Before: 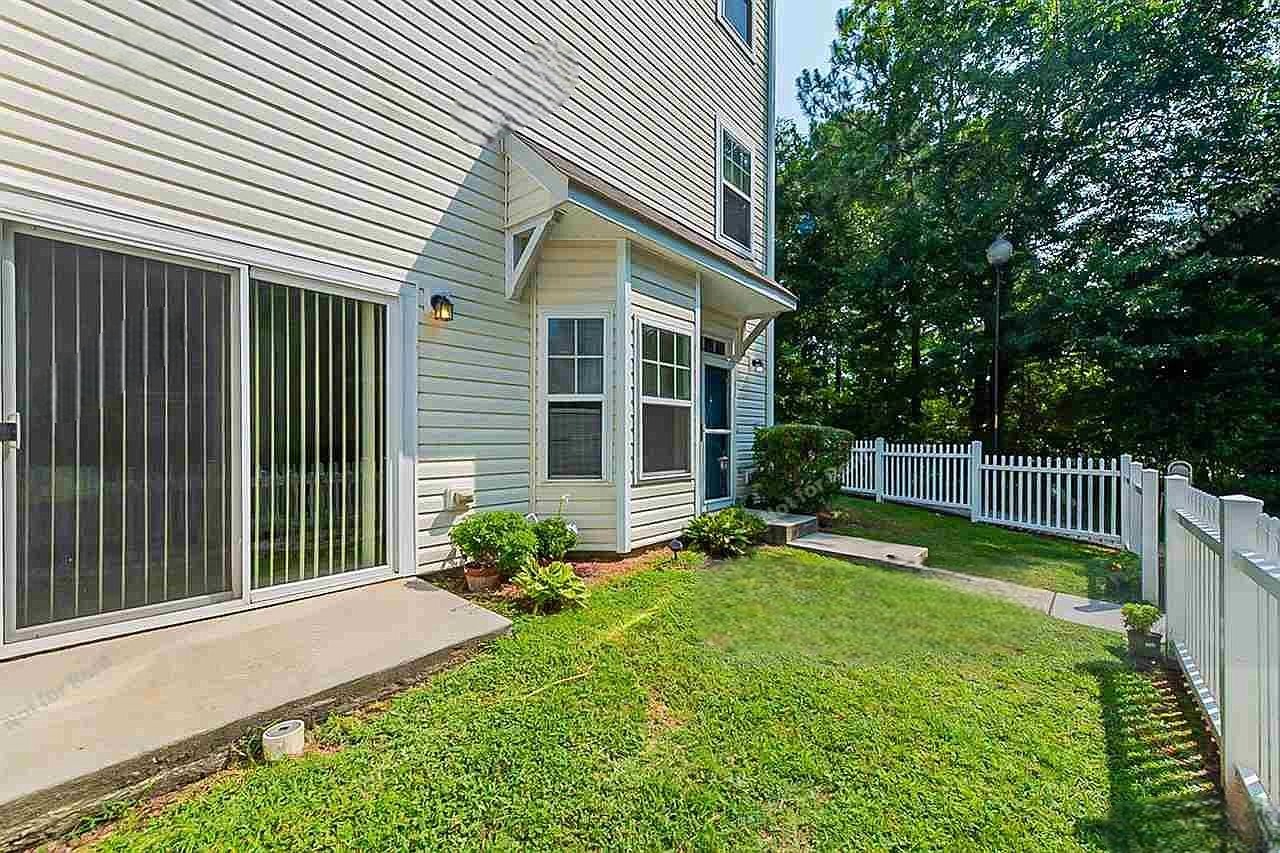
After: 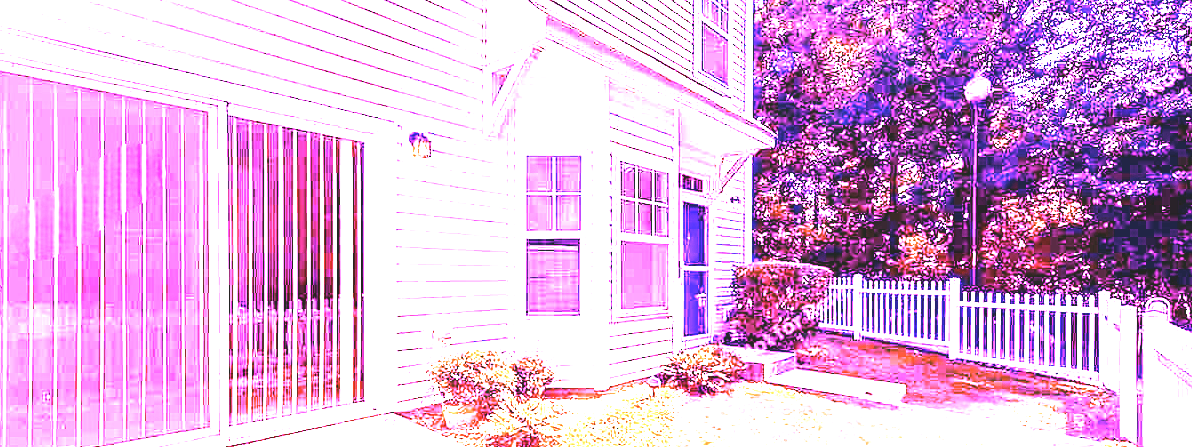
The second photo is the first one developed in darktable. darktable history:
color balance: lift [1.01, 1, 1, 1], gamma [1.097, 1, 1, 1], gain [0.85, 1, 1, 1]
white balance: red 8, blue 8
velvia: strength 15%
crop: left 1.744%, top 19.225%, right 5.069%, bottom 28.357%
